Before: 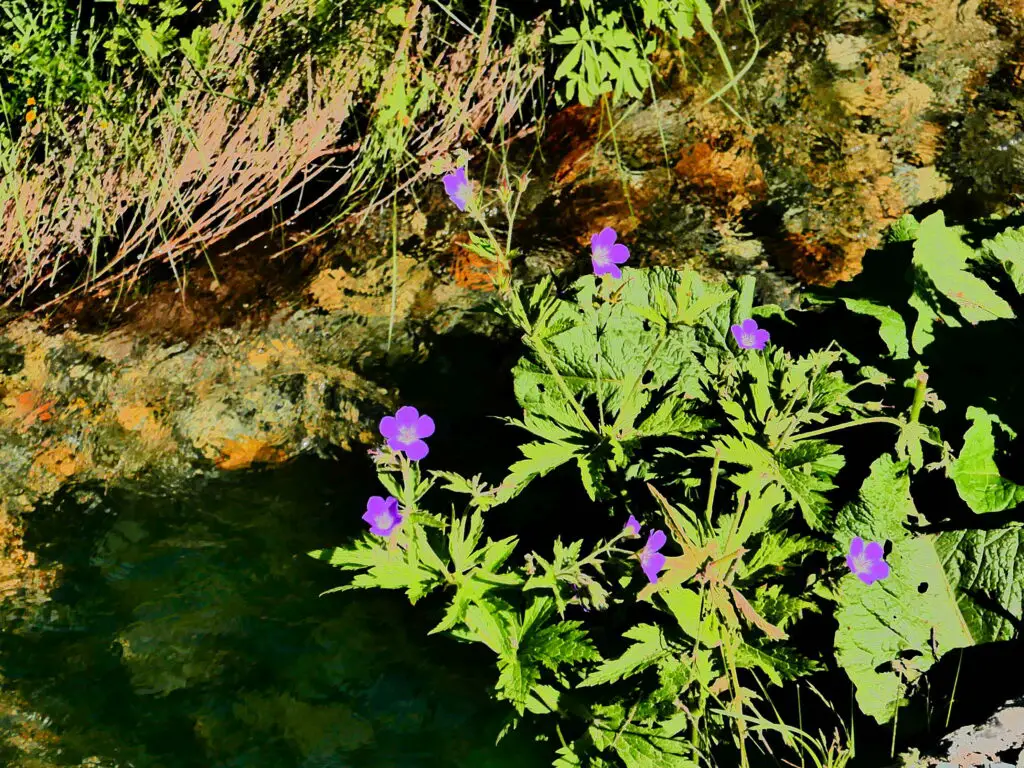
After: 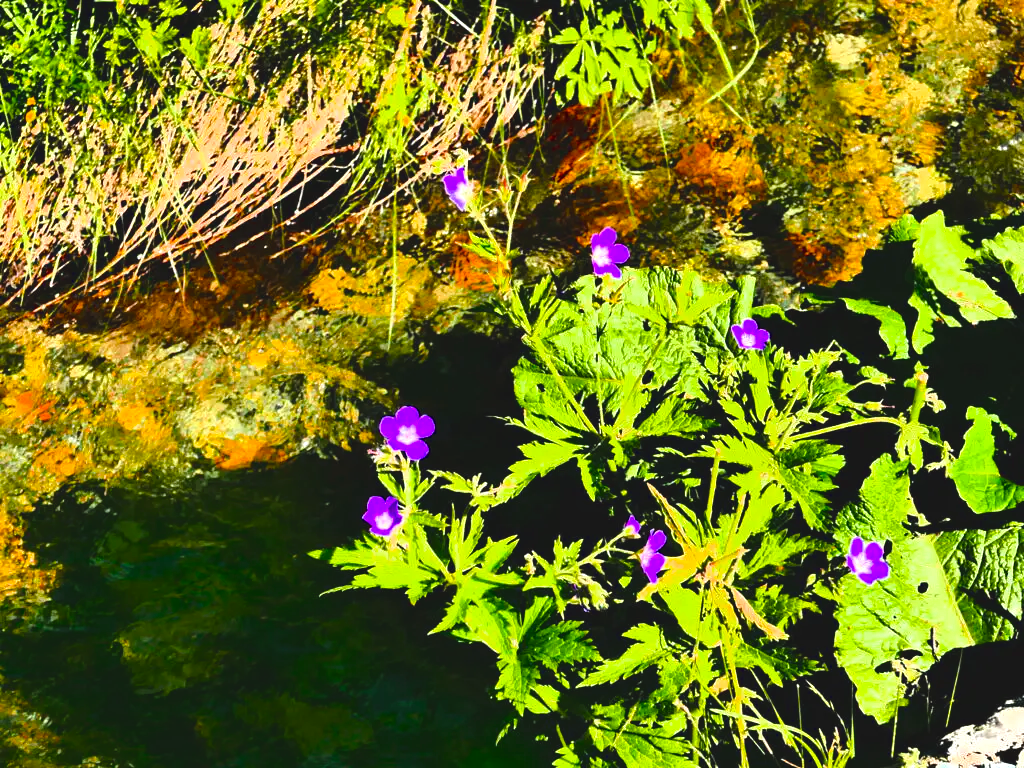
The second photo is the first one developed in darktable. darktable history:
tone equalizer: -8 EV -1.06 EV, -7 EV -0.996 EV, -6 EV -0.837 EV, -5 EV -0.58 EV, -3 EV 0.554 EV, -2 EV 0.888 EV, -1 EV 0.992 EV, +0 EV 1.08 EV, smoothing diameter 25%, edges refinement/feathering 14.3, preserve details guided filter
color balance rgb: global offset › luminance 0.758%, perceptual saturation grading › global saturation 25.162%, perceptual brilliance grading › mid-tones 10.26%, perceptual brilliance grading › shadows 15.19%, saturation formula JzAzBz (2021)
